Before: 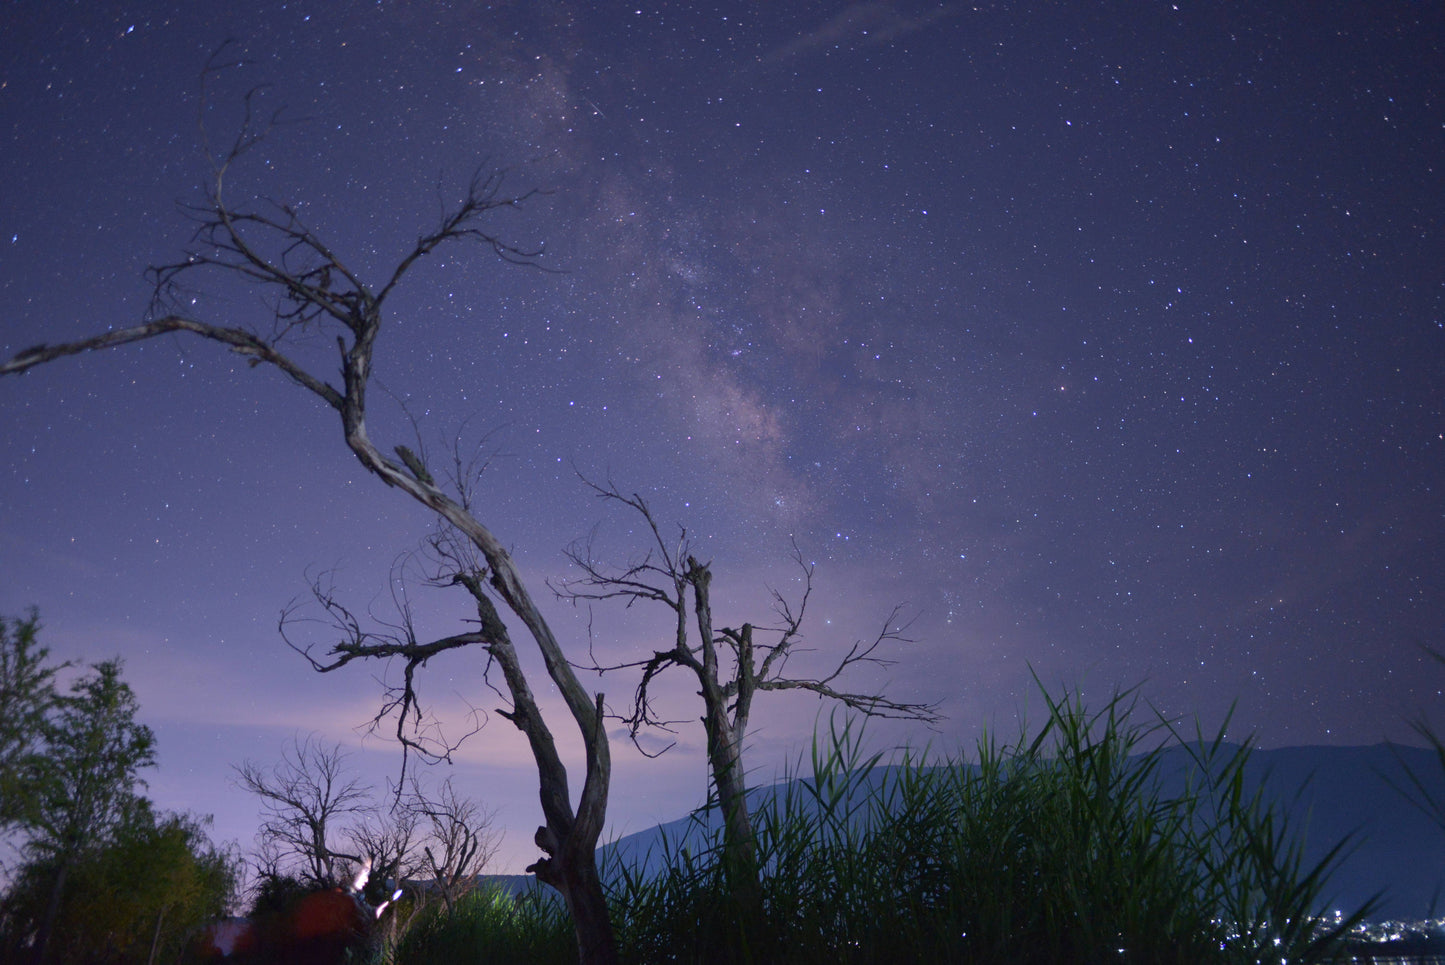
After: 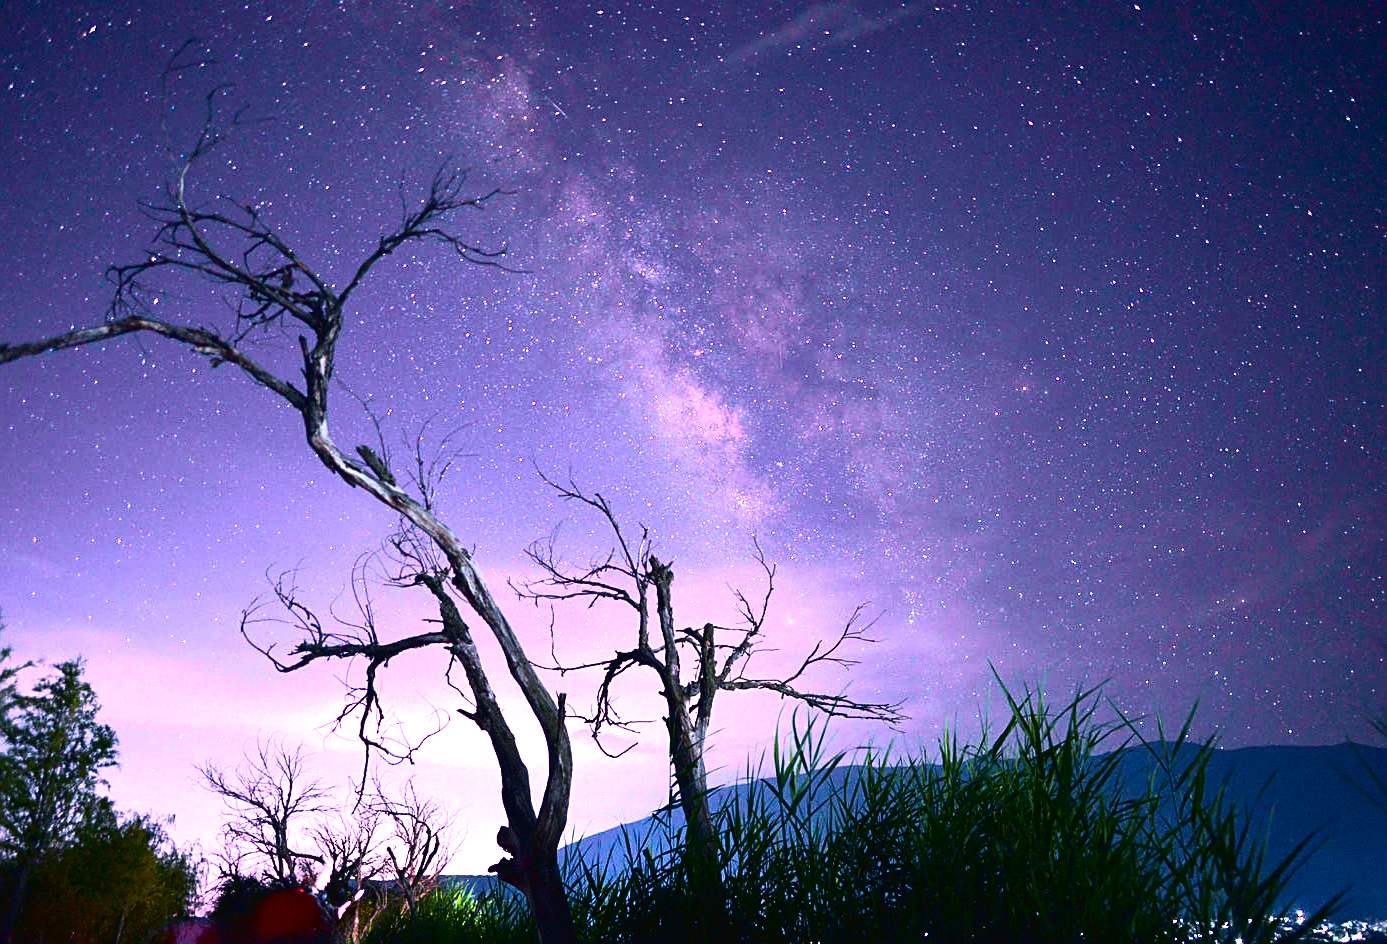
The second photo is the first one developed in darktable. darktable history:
crop and rotate: left 2.67%, right 1.3%, bottom 2.081%
sharpen: on, module defaults
tone curve: curves: ch0 [(0, 0.01) (0.133, 0.057) (0.338, 0.327) (0.494, 0.55) (0.726, 0.807) (1, 1)]; ch1 [(0, 0) (0.346, 0.324) (0.45, 0.431) (0.5, 0.5) (0.522, 0.517) (0.543, 0.578) (1, 1)]; ch2 [(0, 0) (0.44, 0.424) (0.501, 0.499) (0.564, 0.611) (0.622, 0.667) (0.707, 0.746) (1, 1)], color space Lab, independent channels, preserve colors none
color balance rgb: shadows lift › chroma 0.868%, shadows lift › hue 113.3°, perceptual saturation grading › global saturation 31.133%, perceptual brilliance grading › global brilliance 30.72%, perceptual brilliance grading › highlights 50.047%, perceptual brilliance grading › mid-tones 49.278%, perceptual brilliance grading › shadows -22.134%
